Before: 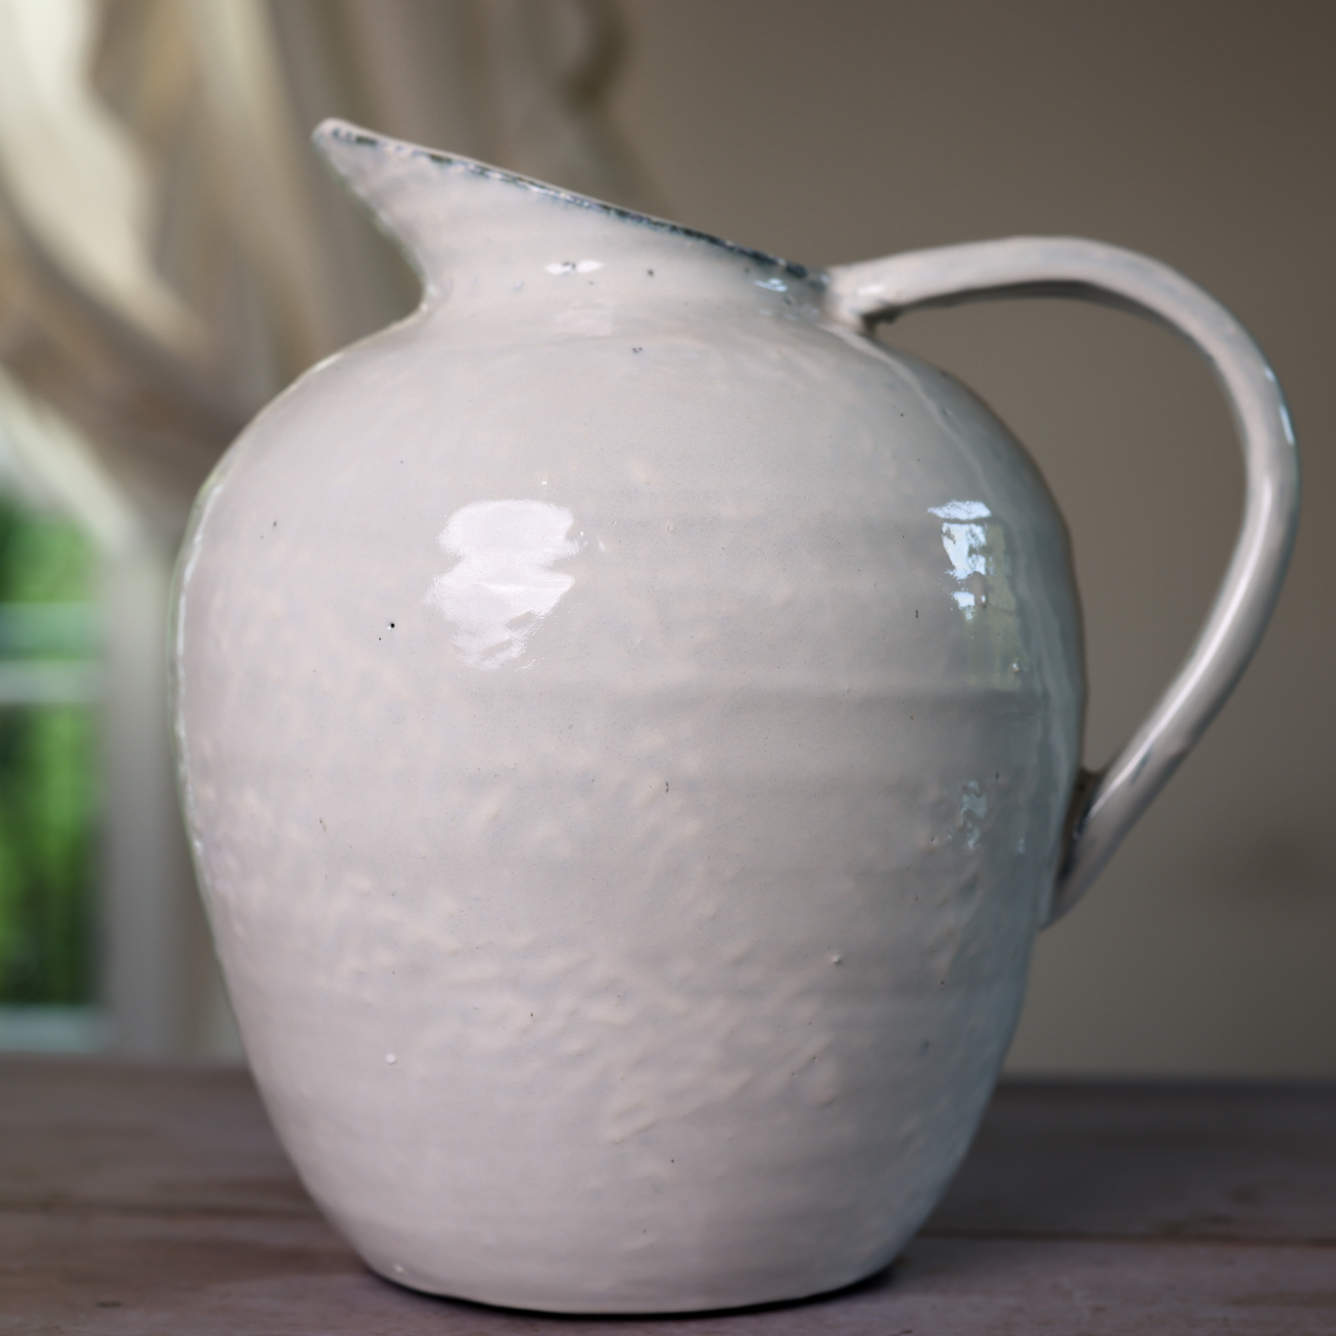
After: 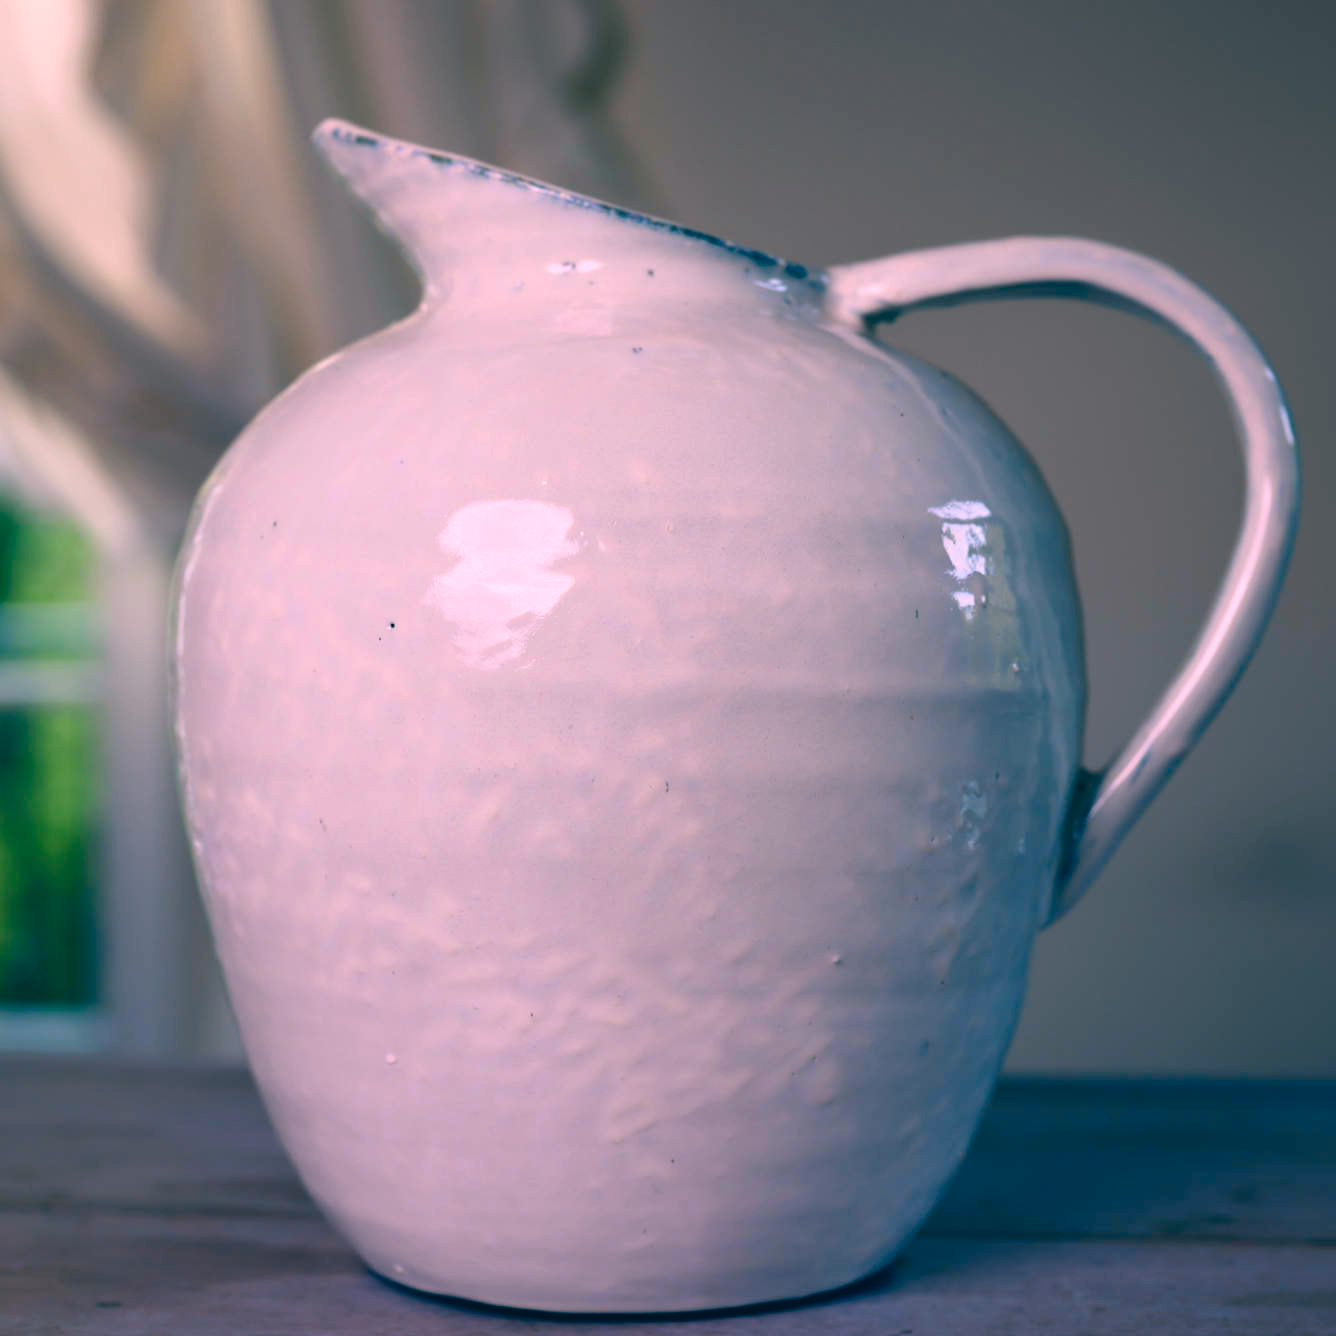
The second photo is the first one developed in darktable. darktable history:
color zones: curves: ch1 [(0, 0.469) (0.01, 0.469) (0.12, 0.446) (0.248, 0.469) (0.5, 0.5) (0.748, 0.5) (0.99, 0.469) (1, 0.469)]
color correction: highlights a* 16.31, highlights b* 0.283, shadows a* -15.41, shadows b* -14.58, saturation 1.49
